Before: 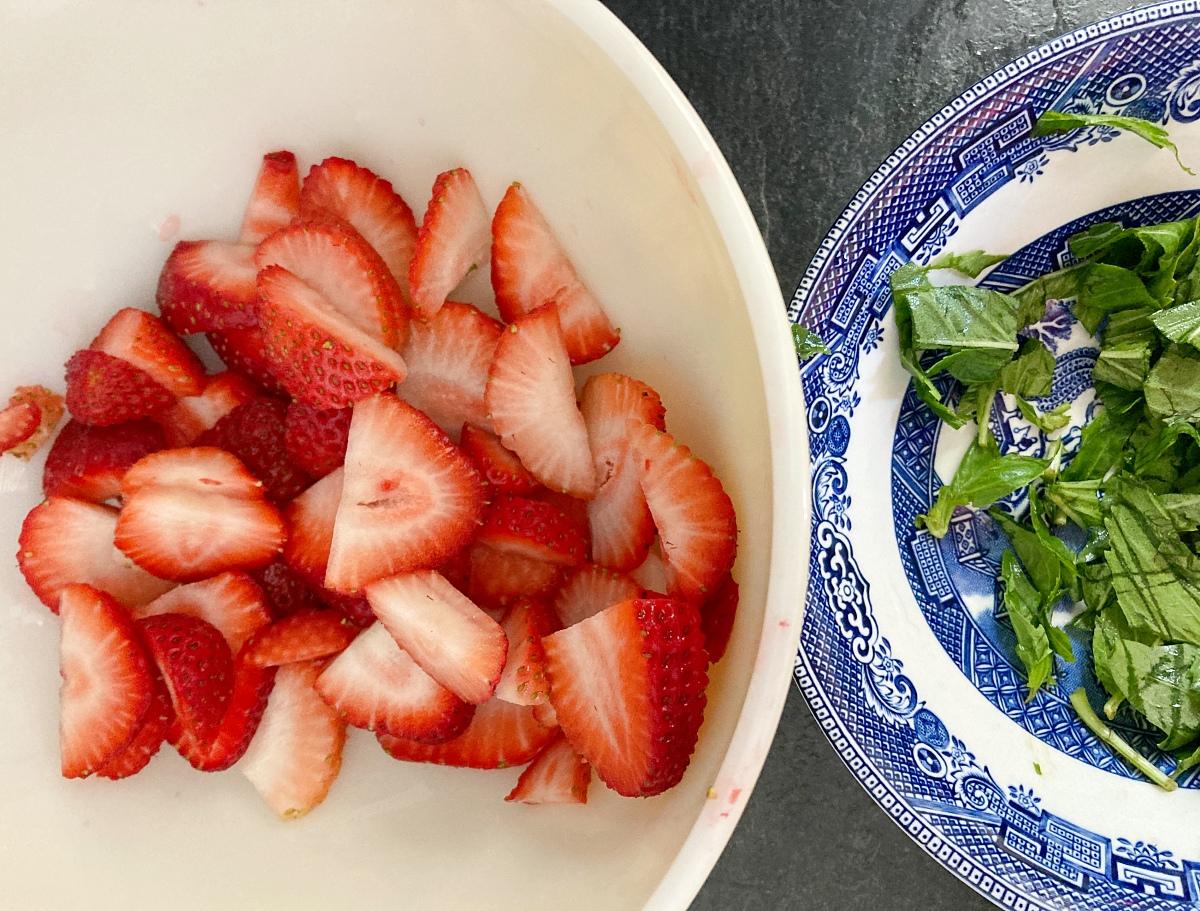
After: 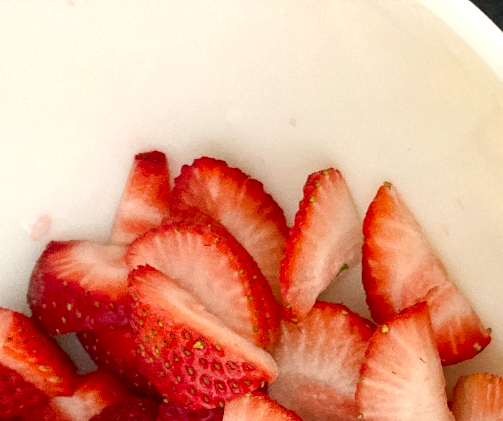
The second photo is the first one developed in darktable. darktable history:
exposure: exposure 0.375 EV, compensate highlight preservation false
contrast brightness saturation: contrast 0.07, brightness -0.13, saturation 0.06
crop and rotate: left 10.817%, top 0.062%, right 47.194%, bottom 53.626%
haze removal: strength -0.05
